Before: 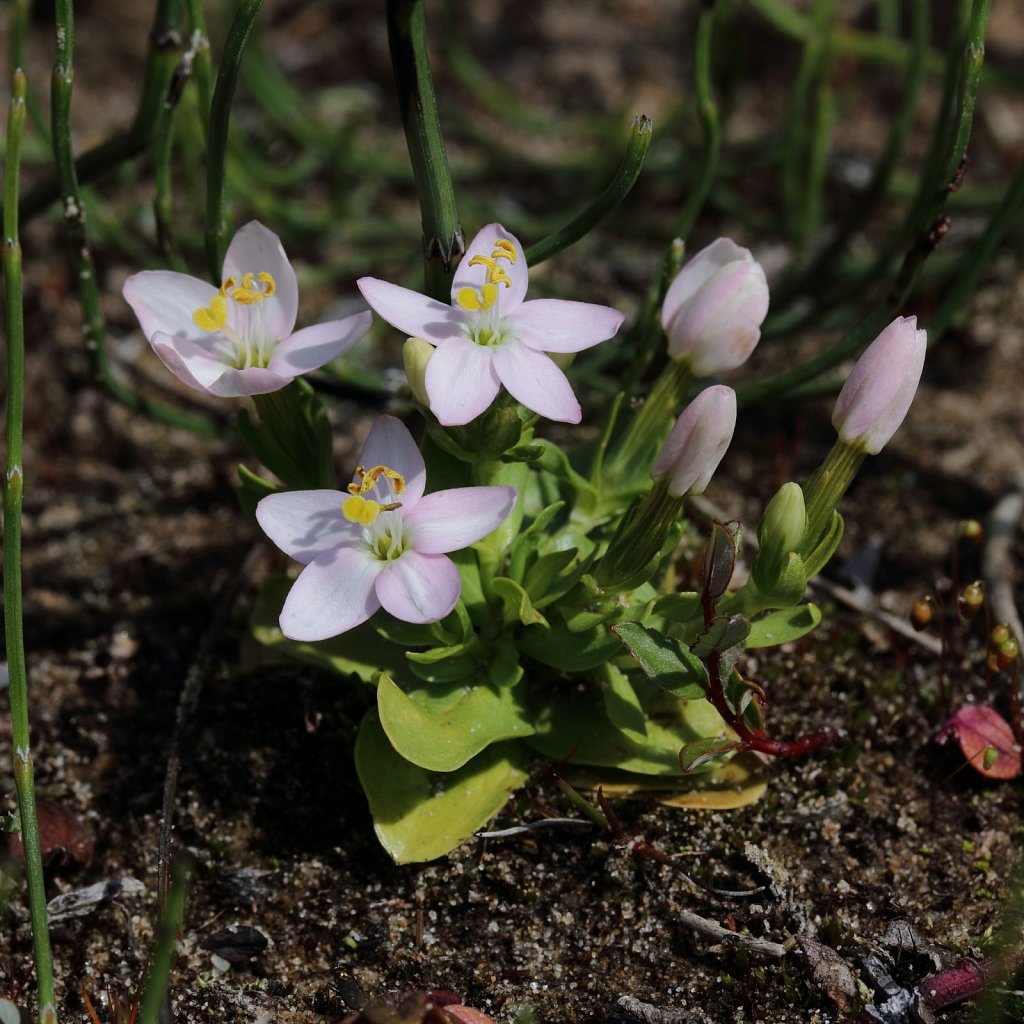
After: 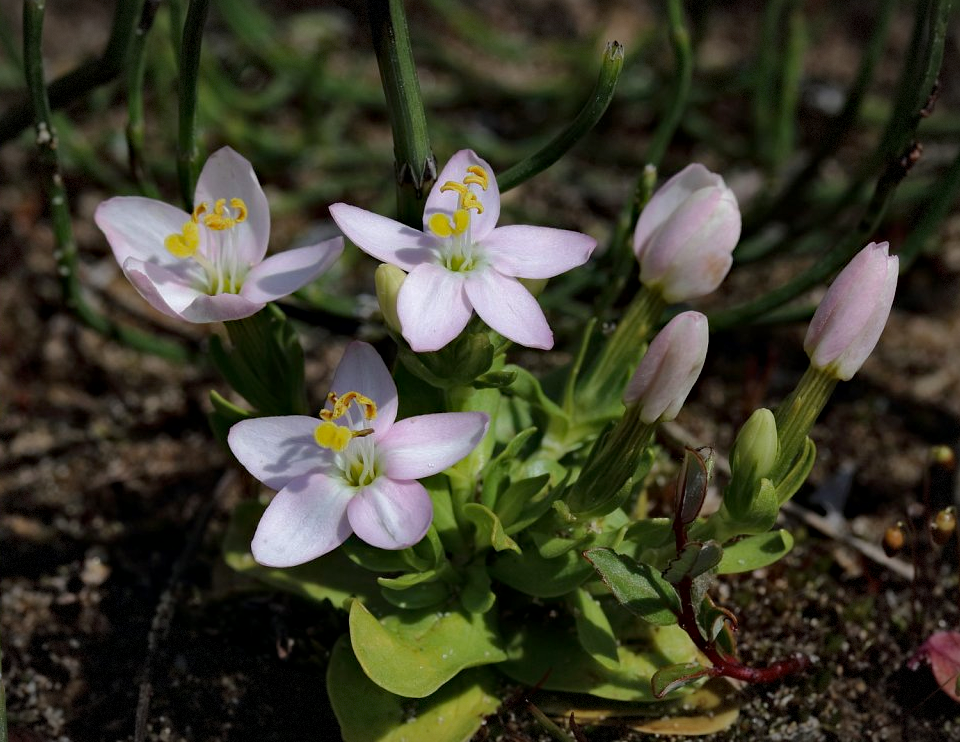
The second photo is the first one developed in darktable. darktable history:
tone curve: curves: ch0 [(0, 0) (0.077, 0.082) (0.765, 0.73) (1, 1)]
local contrast: mode bilateral grid, contrast 20, coarseness 50, detail 120%, midtone range 0.2
vignetting: fall-off start 100%, brightness -0.406, saturation -0.3, width/height ratio 1.324, dithering 8-bit output, unbound false
crop: left 2.737%, top 7.287%, right 3.421%, bottom 20.179%
haze removal: compatibility mode true, adaptive false
